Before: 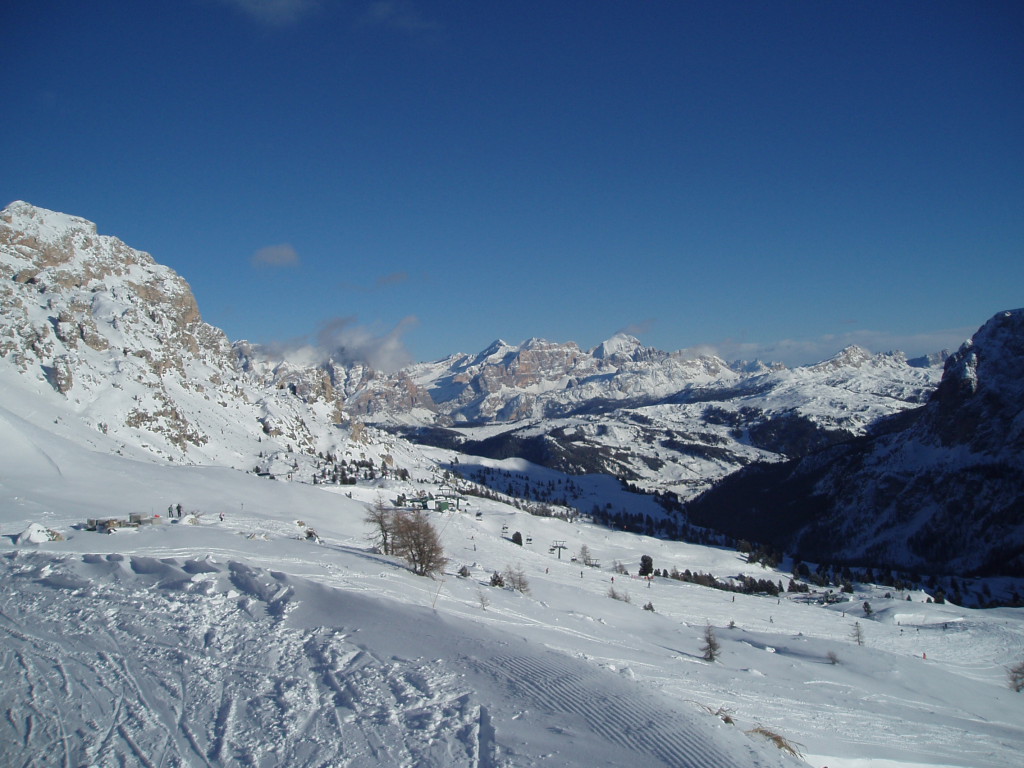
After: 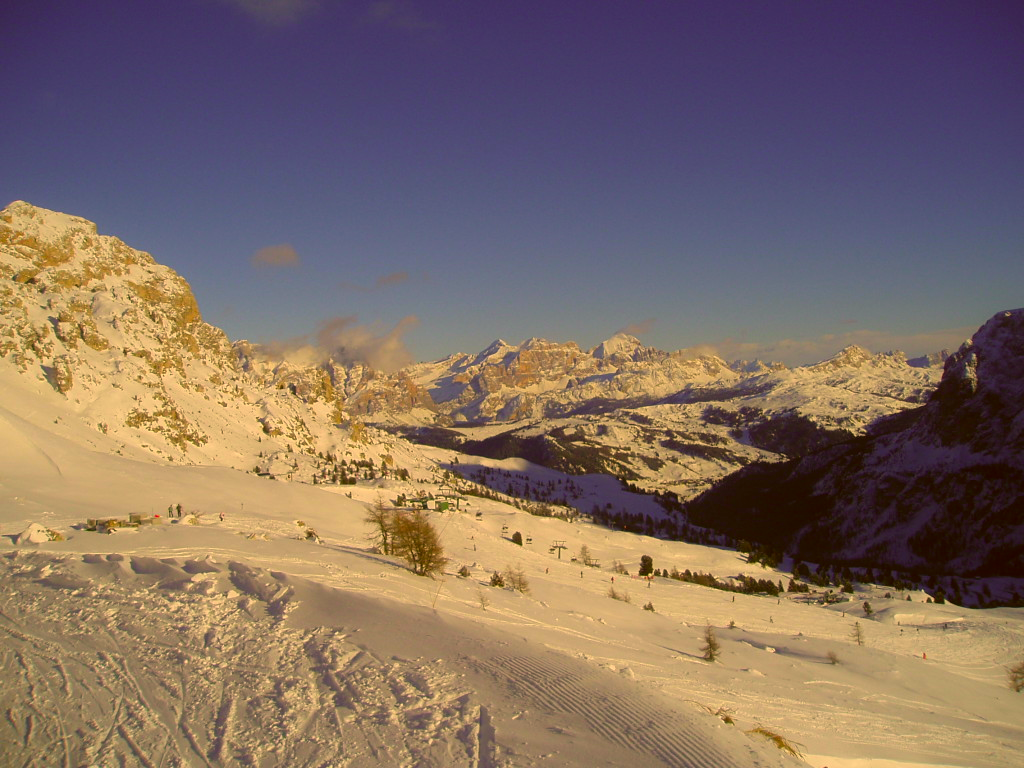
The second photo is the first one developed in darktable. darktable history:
color correction: highlights a* 10.44, highlights b* 30.04, shadows a* 2.73, shadows b* 17.51, saturation 1.72
white balance: red 0.988, blue 1.017
contrast equalizer: y [[0.5, 0.488, 0.462, 0.461, 0.491, 0.5], [0.5 ×6], [0.5 ×6], [0 ×6], [0 ×6]]
